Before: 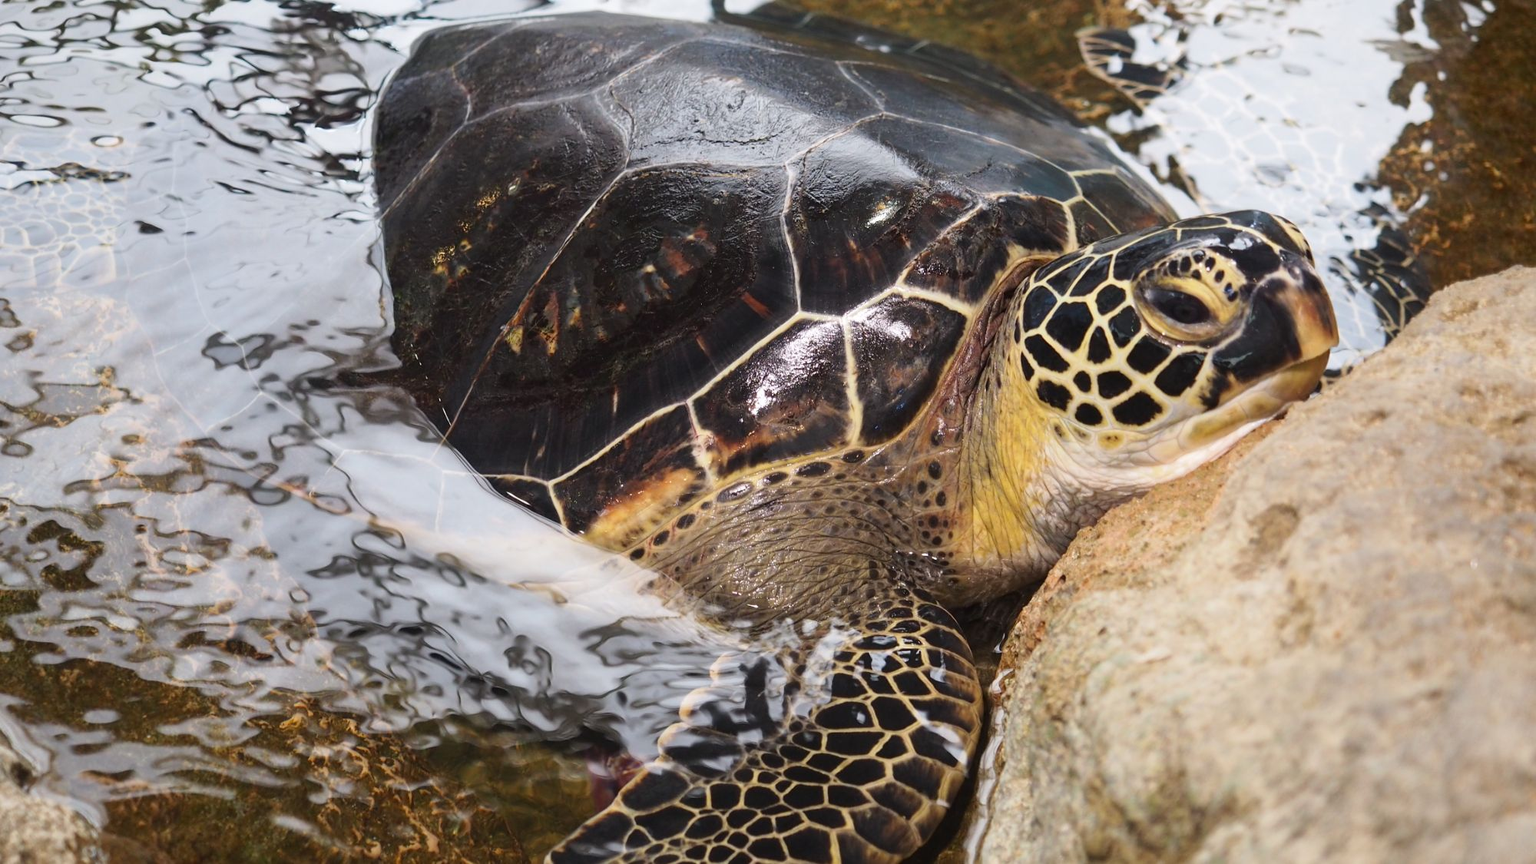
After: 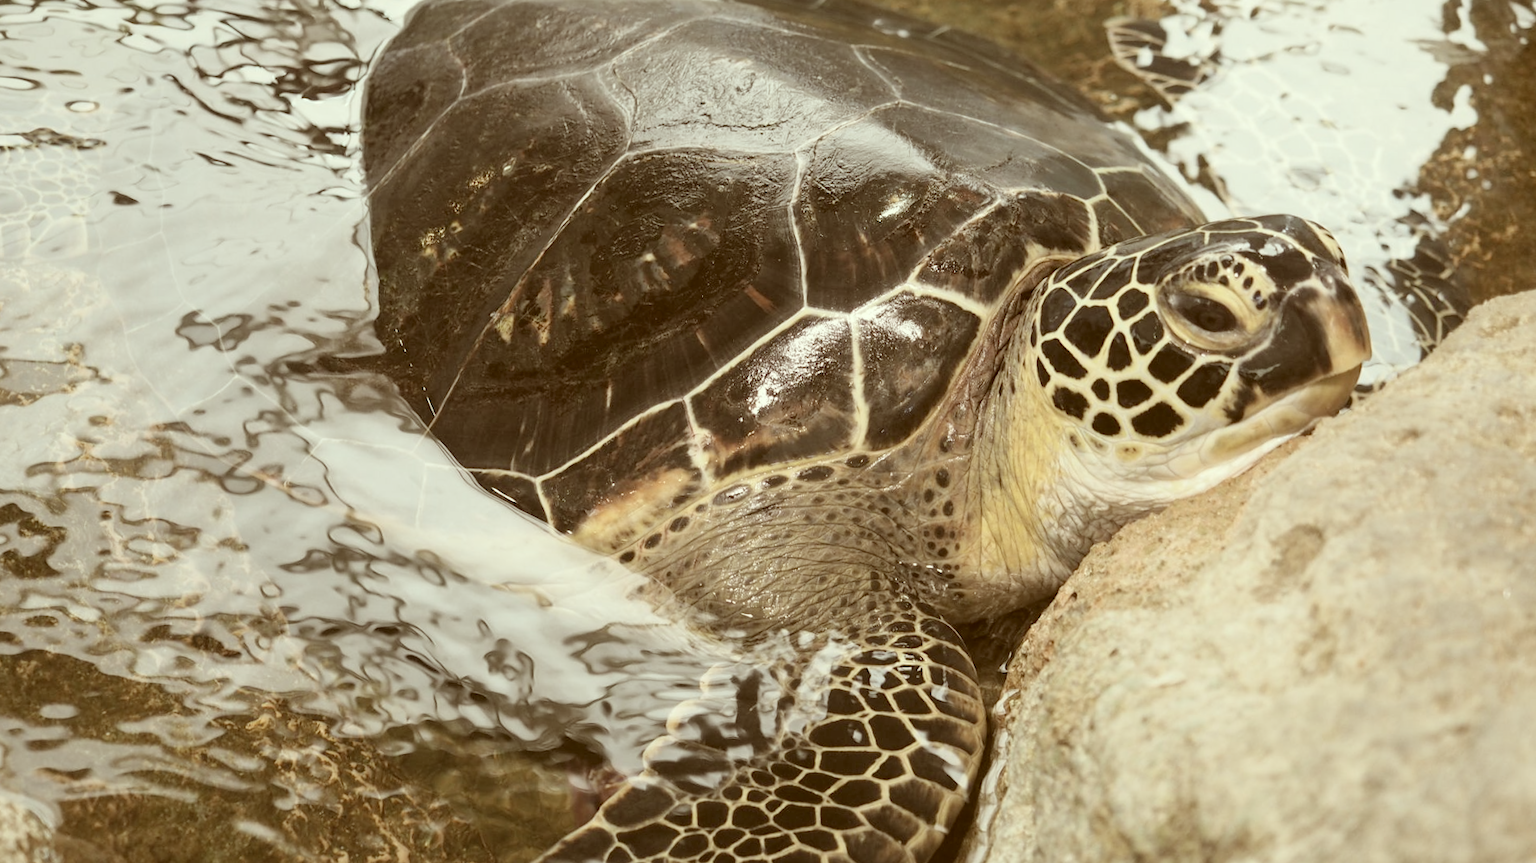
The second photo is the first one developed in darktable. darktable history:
contrast brightness saturation: brightness 0.18, saturation -0.5
crop and rotate: angle -1.69°
color correction: highlights a* -5.94, highlights b* 9.48, shadows a* 10.12, shadows b* 23.94
